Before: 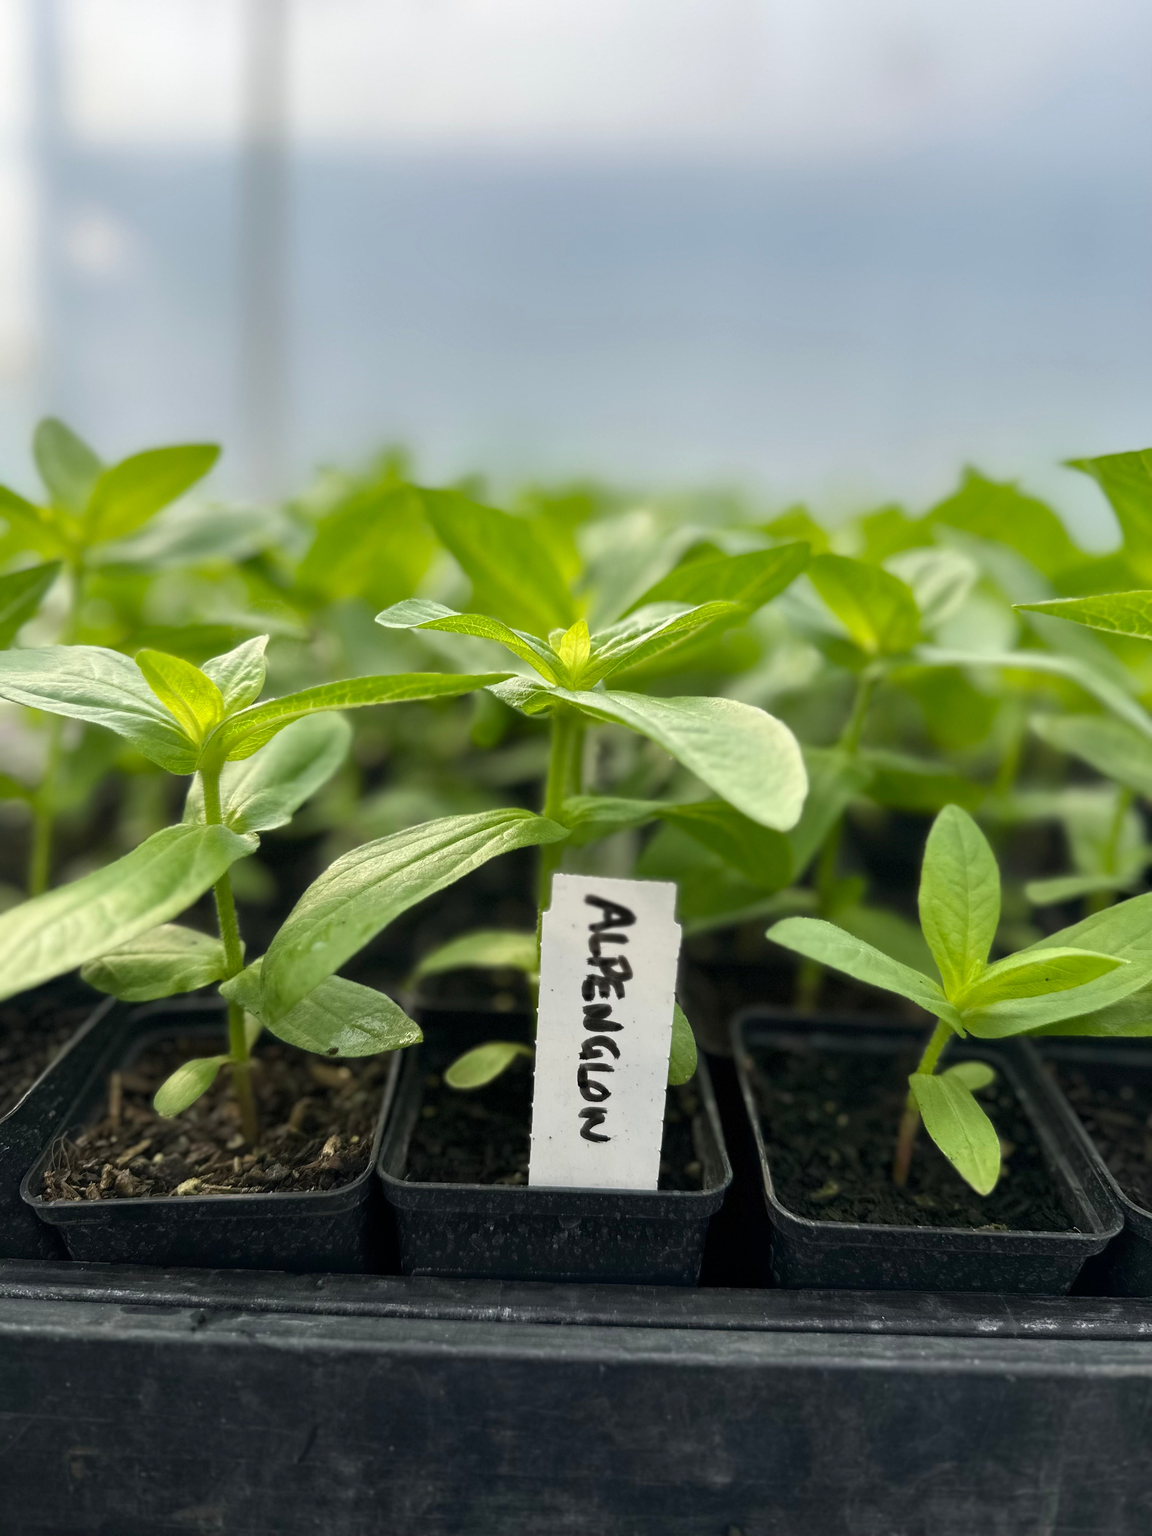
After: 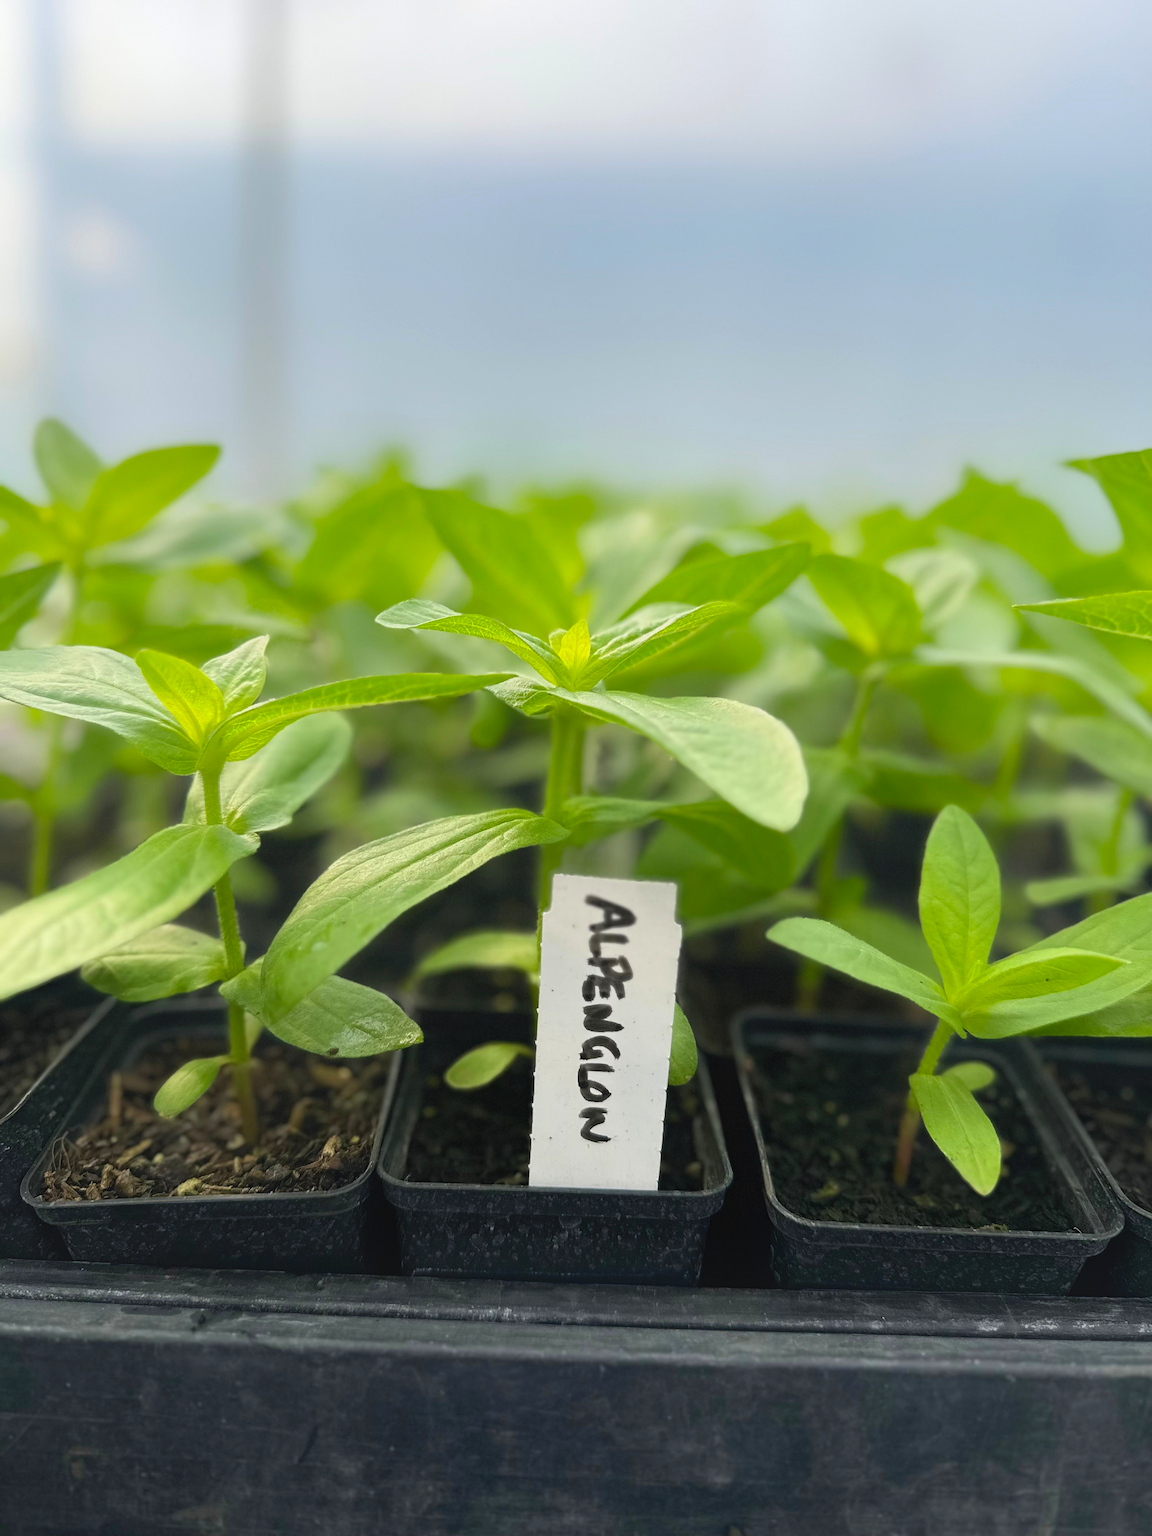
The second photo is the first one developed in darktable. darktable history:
contrast brightness saturation: brightness 0.088, saturation 0.194
contrast equalizer: octaves 7, y [[0.439, 0.44, 0.442, 0.457, 0.493, 0.498], [0.5 ×6], [0.5 ×6], [0 ×6], [0 ×6]]
